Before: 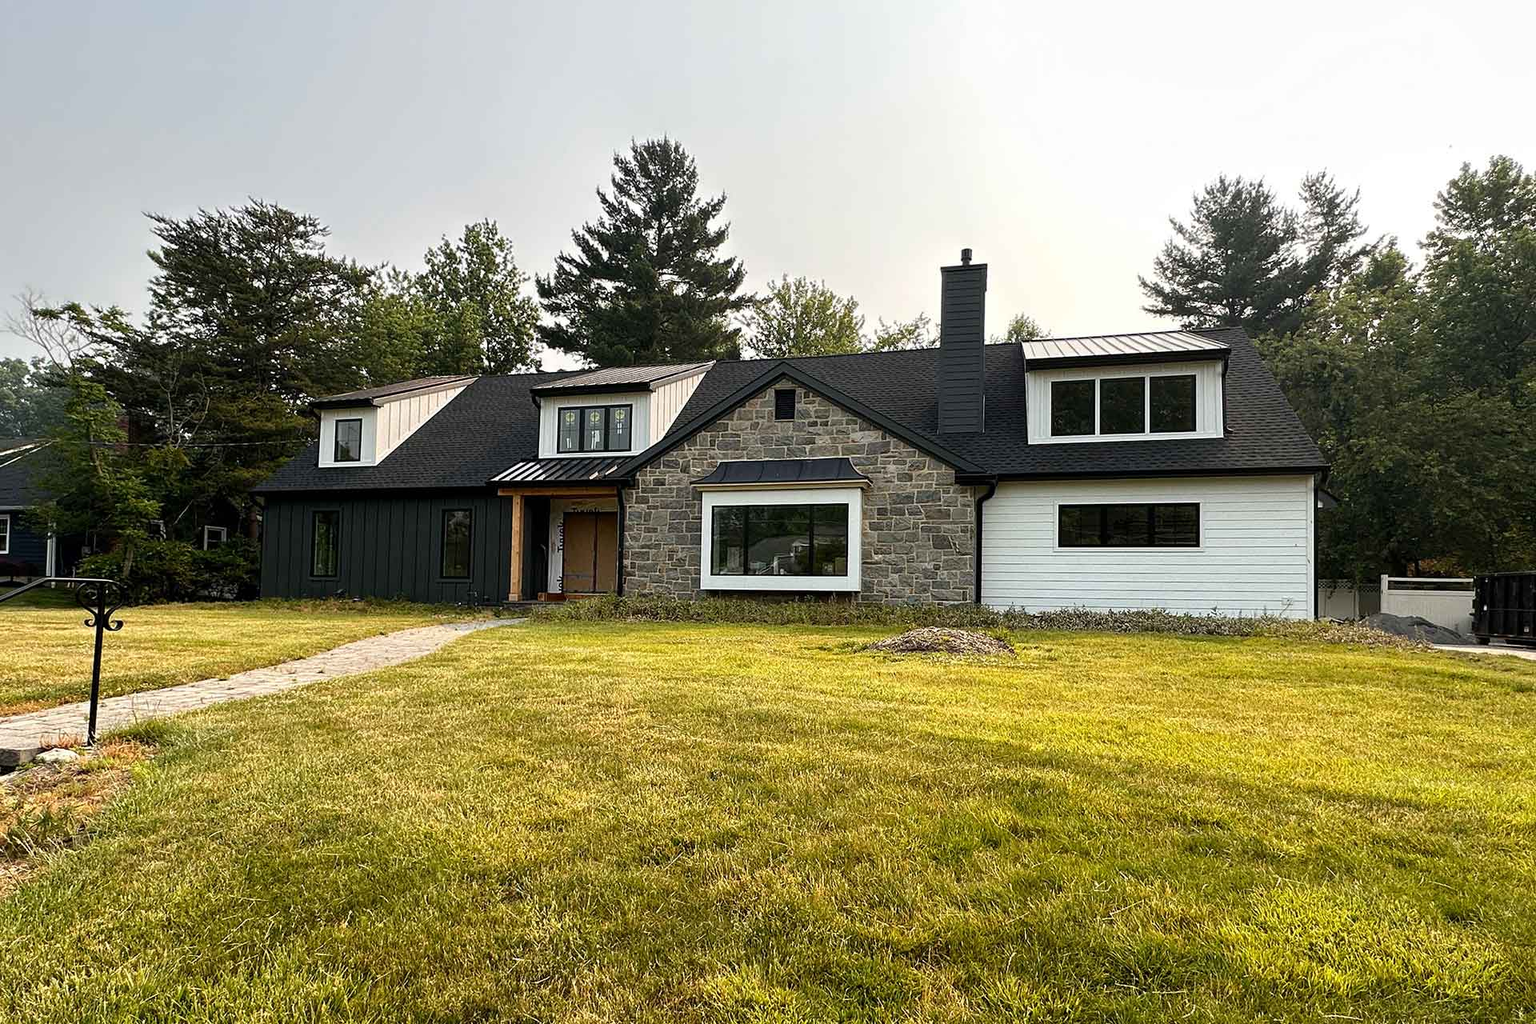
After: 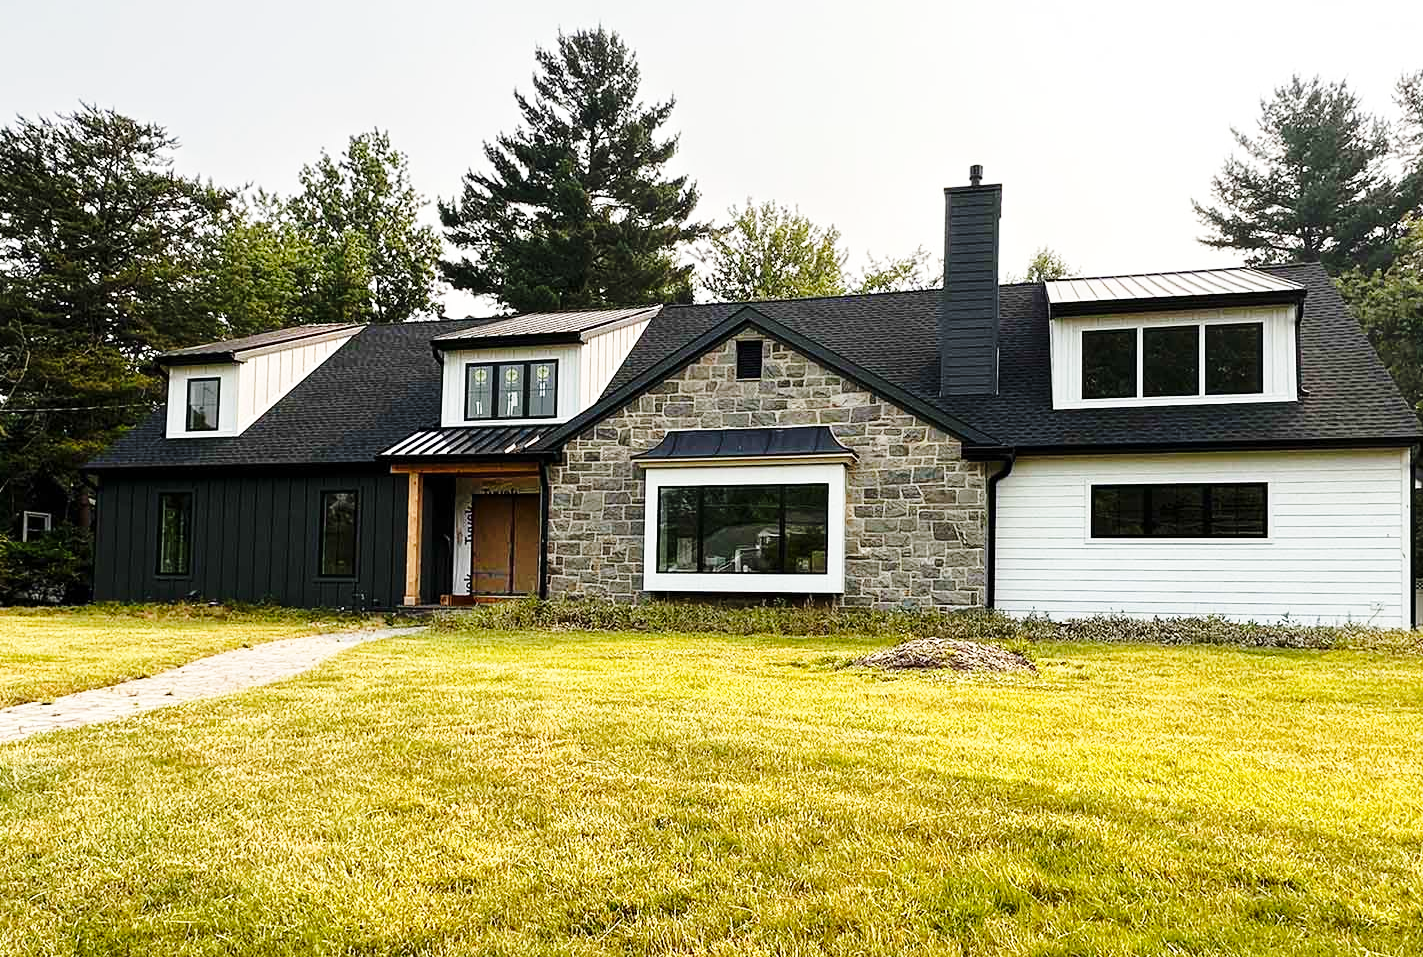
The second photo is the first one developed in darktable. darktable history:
crop and rotate: left 12.129%, top 11.414%, right 13.724%, bottom 13.79%
base curve: curves: ch0 [(0, 0) (0.028, 0.03) (0.121, 0.232) (0.46, 0.748) (0.859, 0.968) (1, 1)], preserve colors none
